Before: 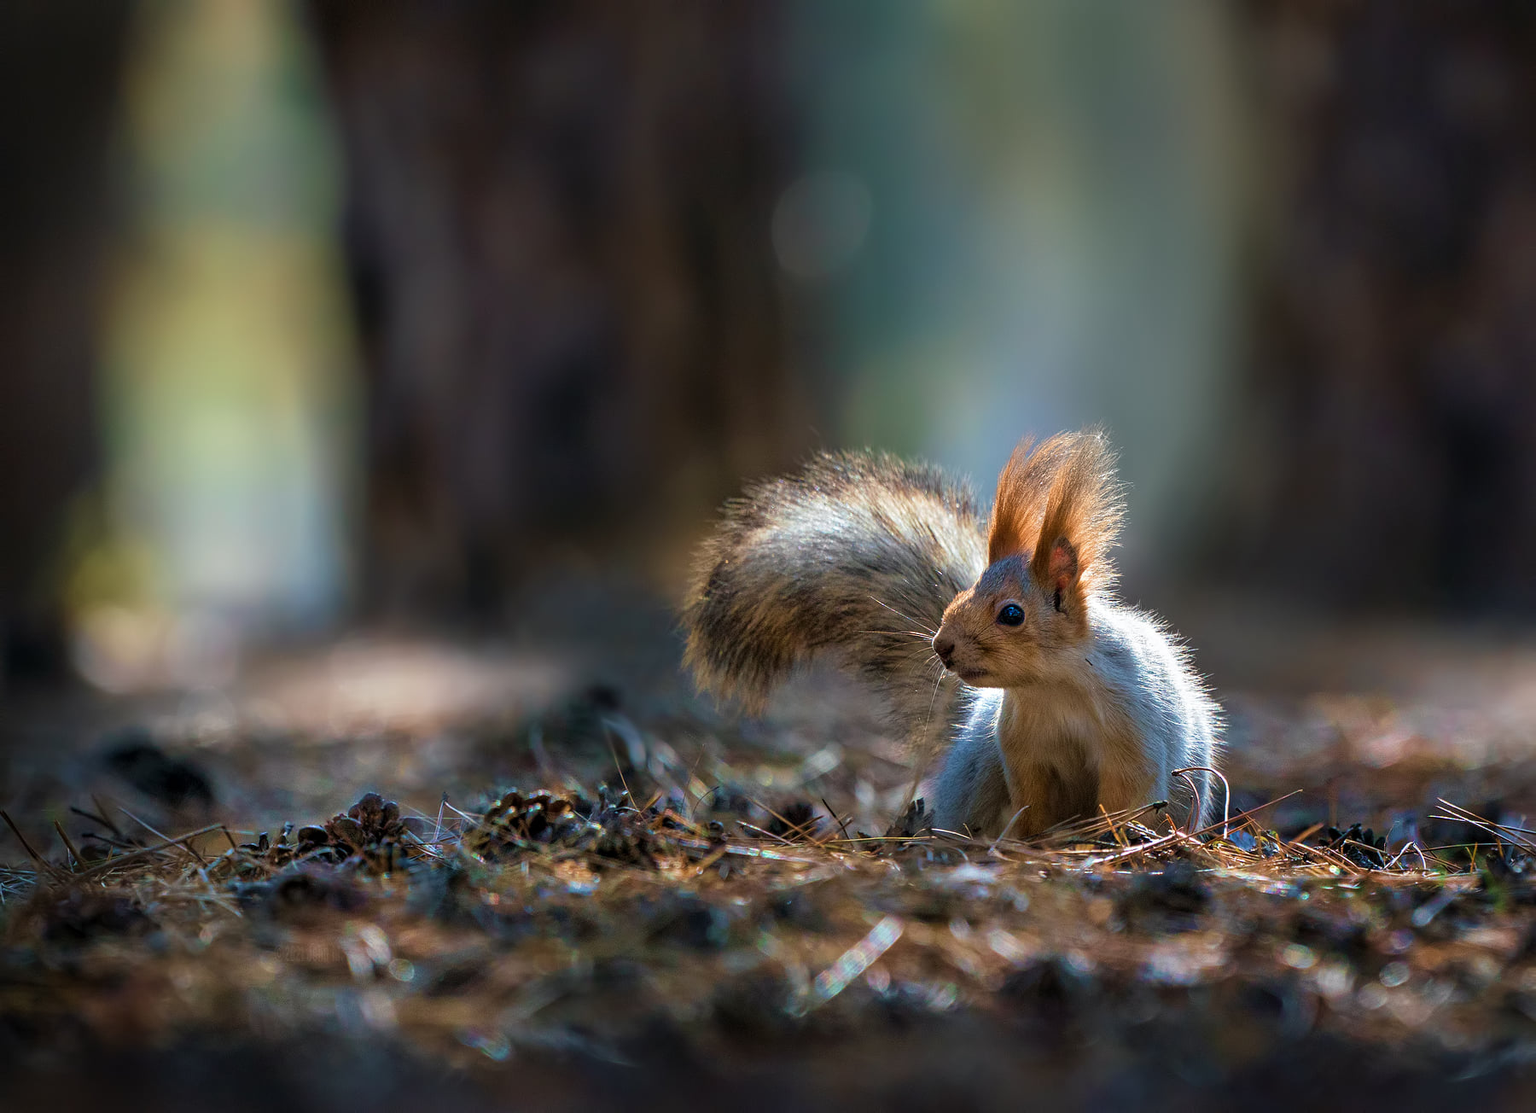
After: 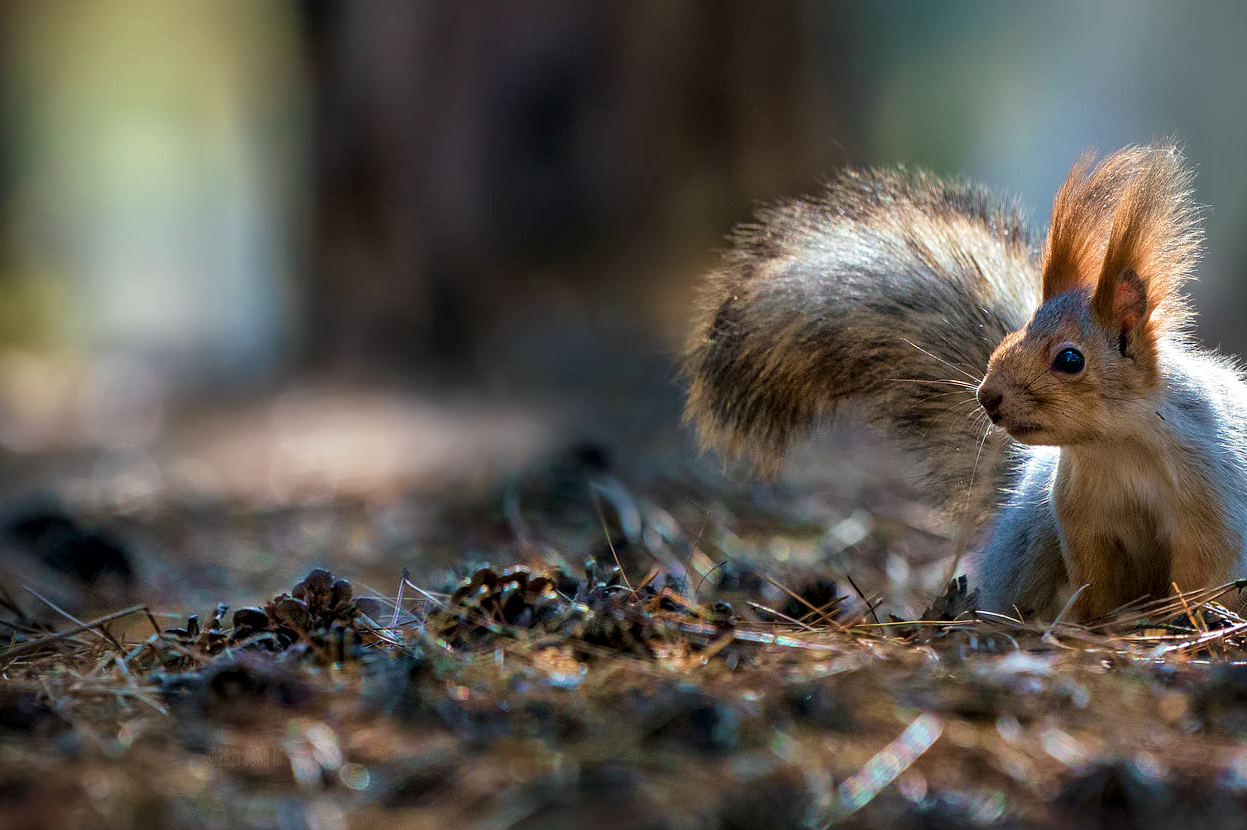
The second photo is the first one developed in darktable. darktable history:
crop: left 6.488%, top 27.668%, right 24.183%, bottom 8.656%
local contrast: mode bilateral grid, contrast 20, coarseness 50, detail 130%, midtone range 0.2
